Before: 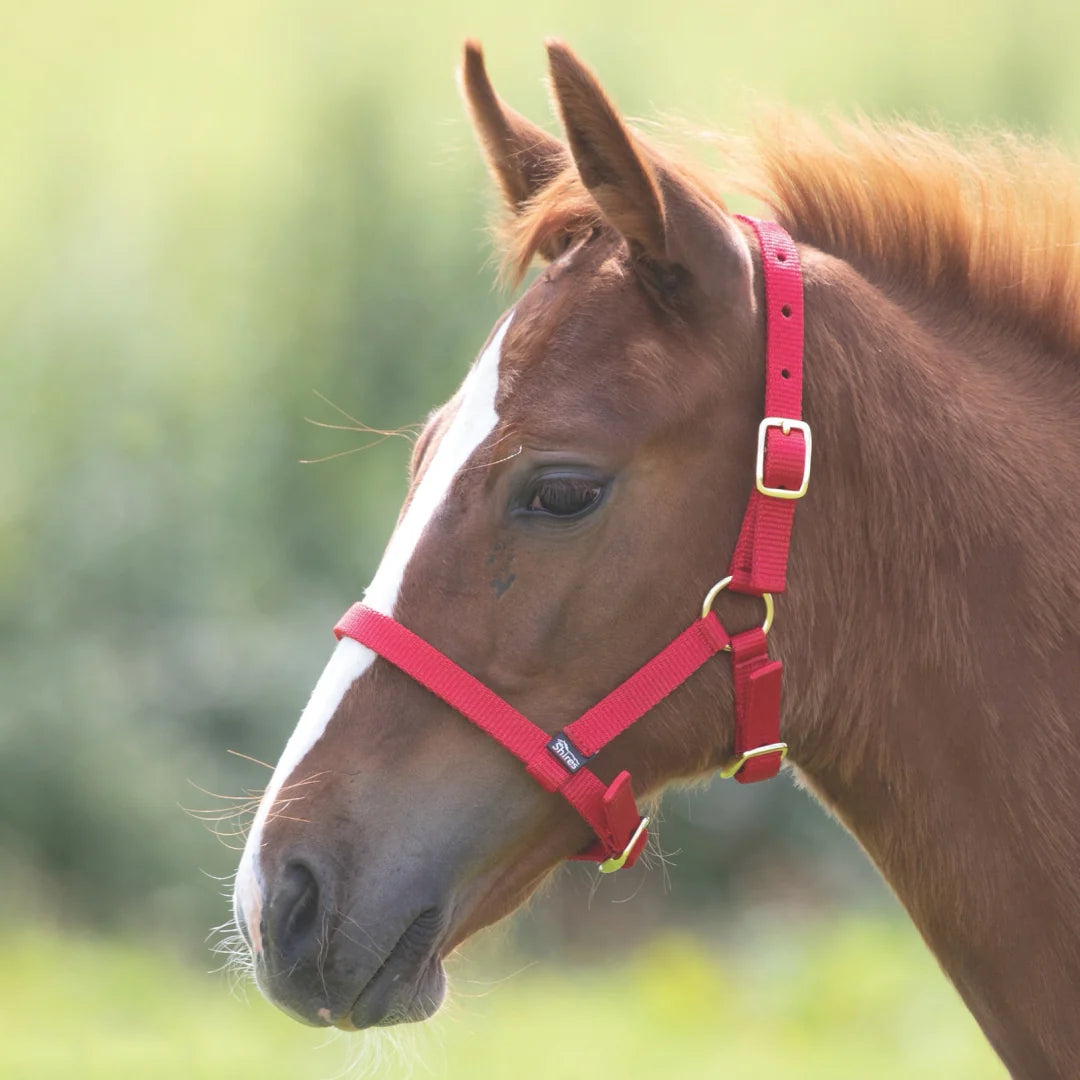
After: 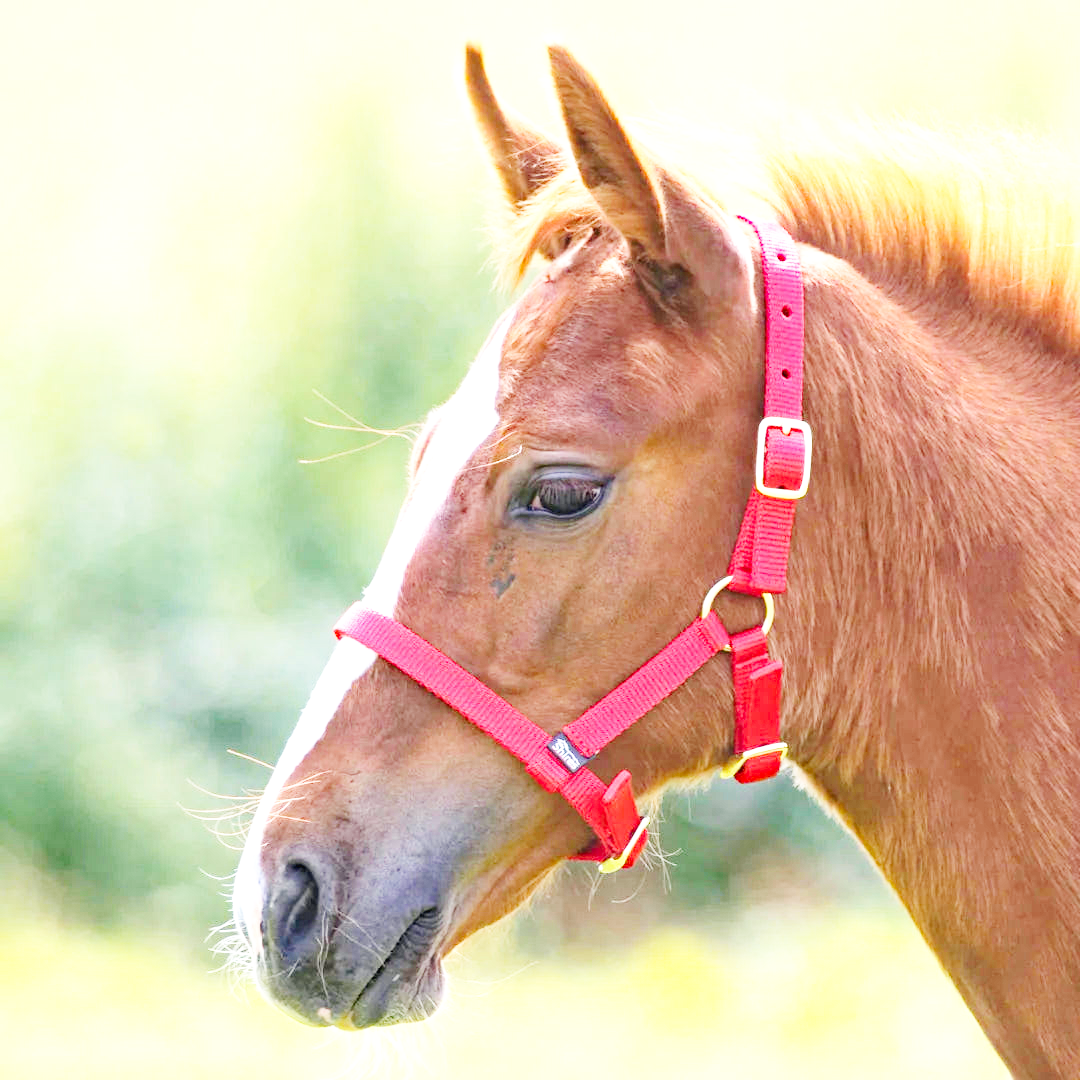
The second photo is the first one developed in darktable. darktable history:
haze removal: strength 0.5, distance 0.43, compatibility mode true, adaptive false
base curve: curves: ch0 [(0, 0.003) (0.001, 0.002) (0.006, 0.004) (0.02, 0.022) (0.048, 0.086) (0.094, 0.234) (0.162, 0.431) (0.258, 0.629) (0.385, 0.8) (0.548, 0.918) (0.751, 0.988) (1, 1)], preserve colors none
exposure: black level correction 0, exposure 0.7 EV, compensate exposure bias true, compensate highlight preservation false
